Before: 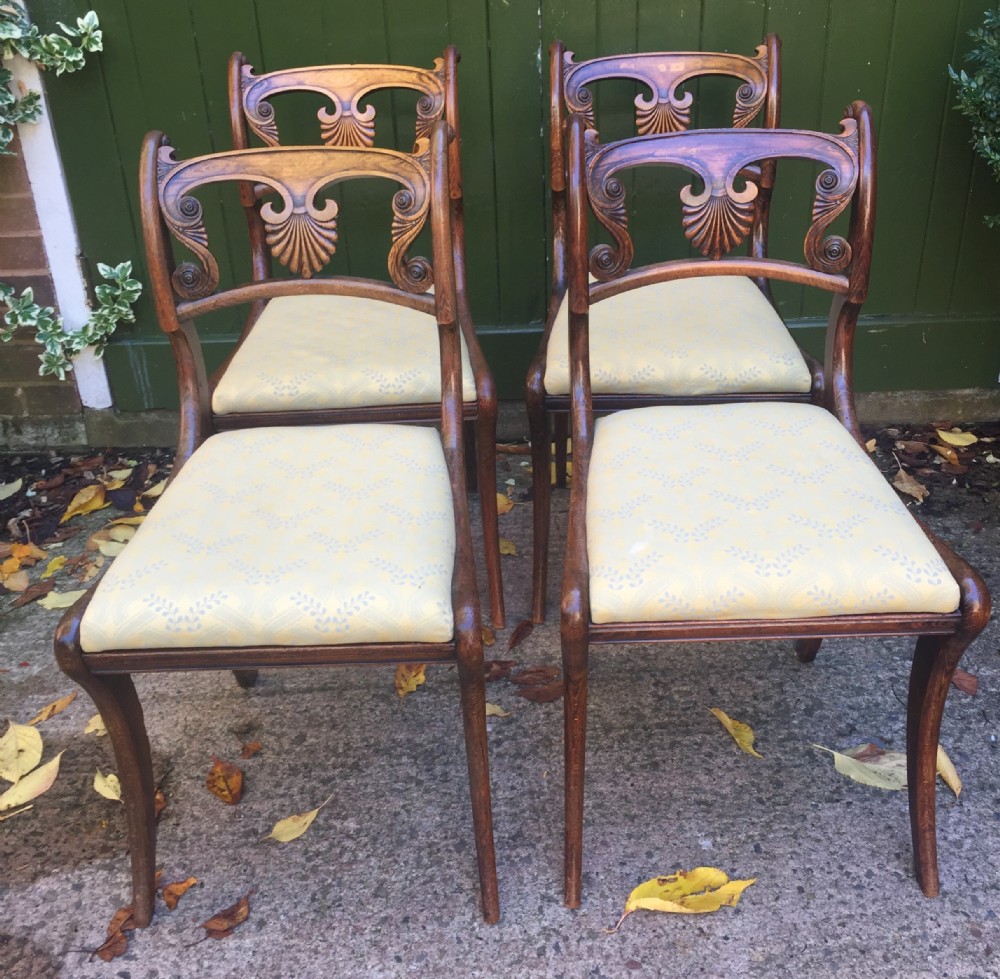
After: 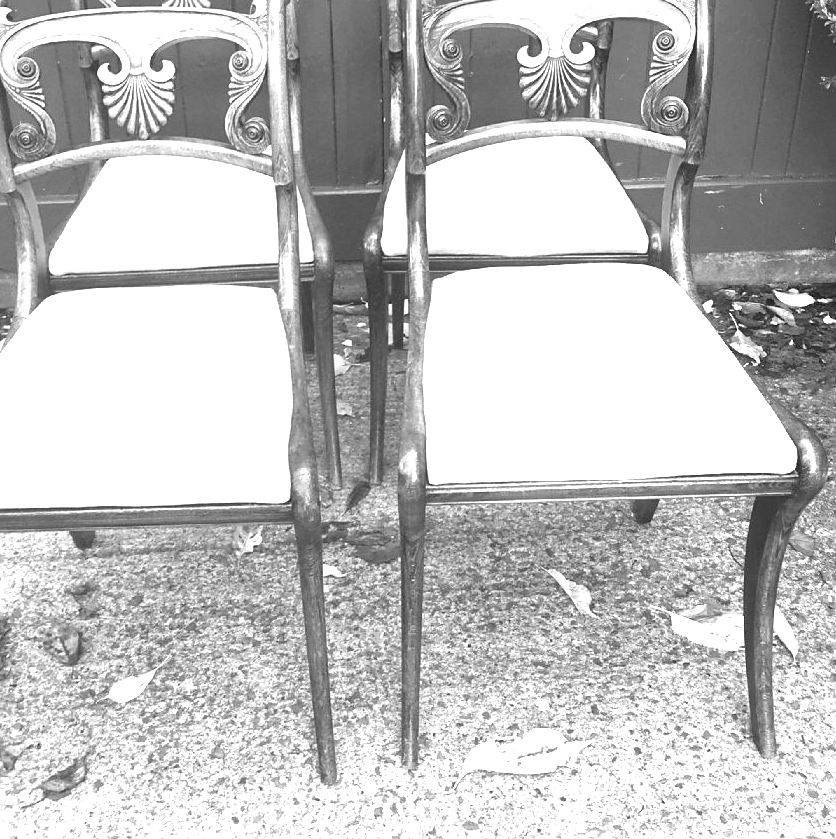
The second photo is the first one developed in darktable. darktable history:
exposure: exposure 2 EV, compensate exposure bias true, compensate highlight preservation false
color correction: highlights a* -7.23, highlights b* -0.161, shadows a* 20.08, shadows b* 11.73
crop: left 16.315%, top 14.246%
white balance: red 0.982, blue 1.018
monochrome: on, module defaults
sharpen: radius 1.559, amount 0.373, threshold 1.271
local contrast: mode bilateral grid, contrast 30, coarseness 25, midtone range 0.2
